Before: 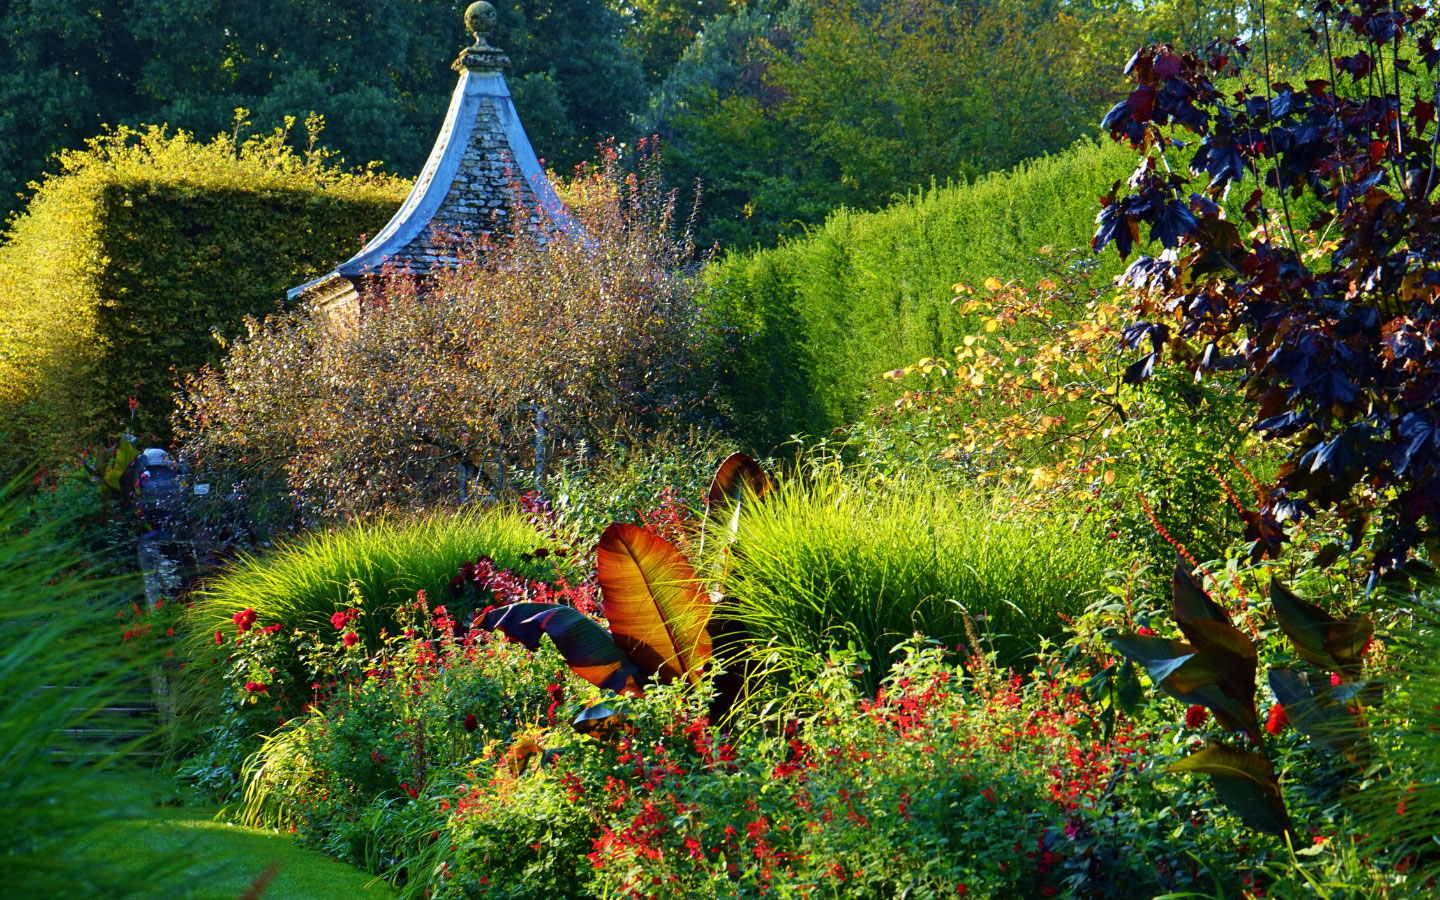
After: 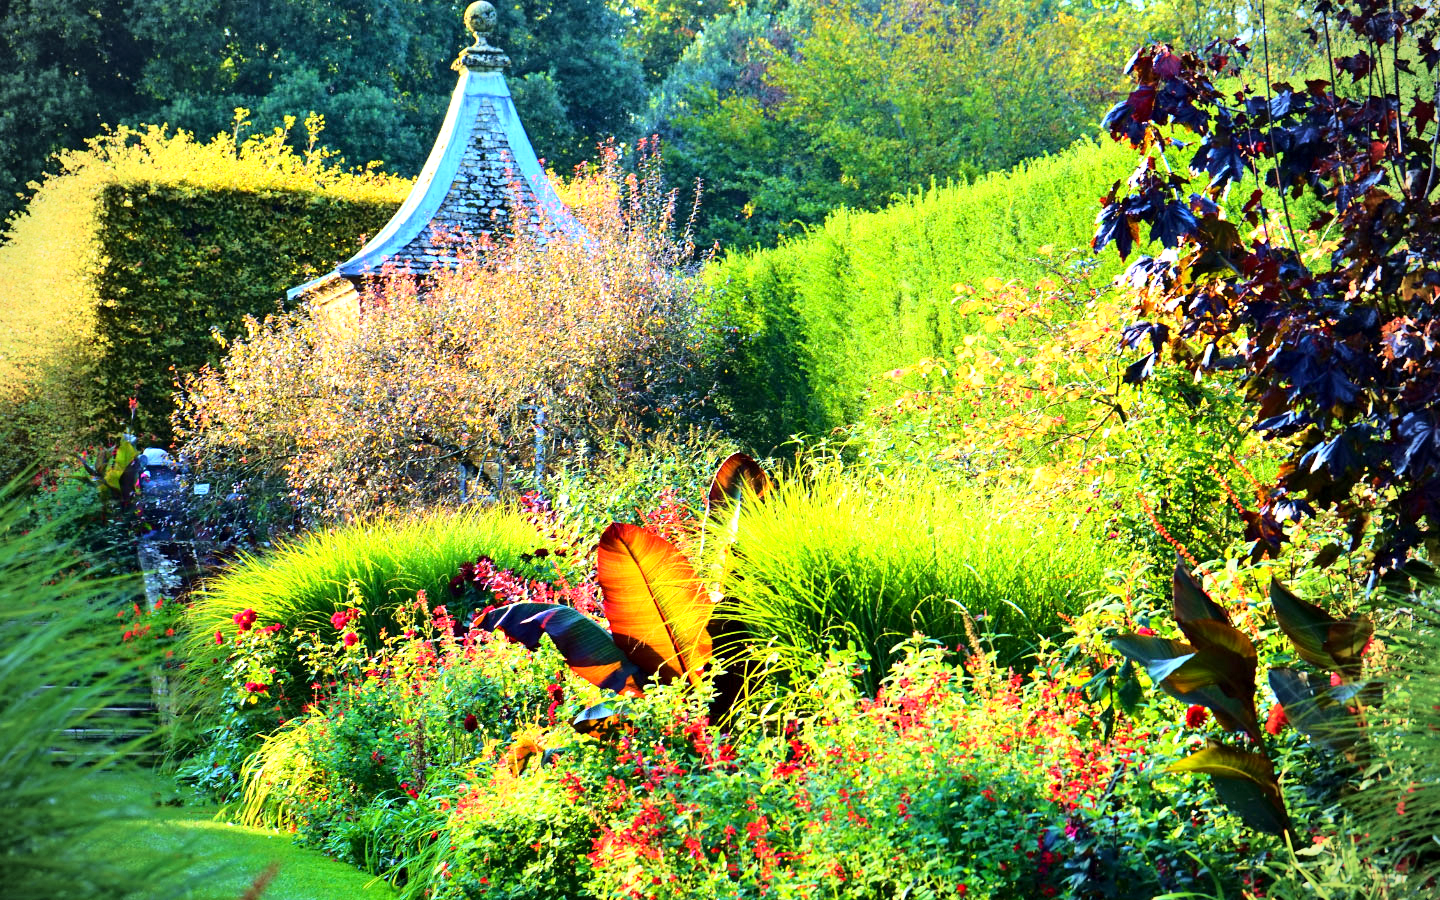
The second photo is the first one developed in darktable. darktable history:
exposure: black level correction 0.001, exposure 1 EV, compensate highlight preservation false
base curve: curves: ch0 [(0, 0) (0.028, 0.03) (0.121, 0.232) (0.46, 0.748) (0.859, 0.968) (1, 1)]
vignetting: unbound false
